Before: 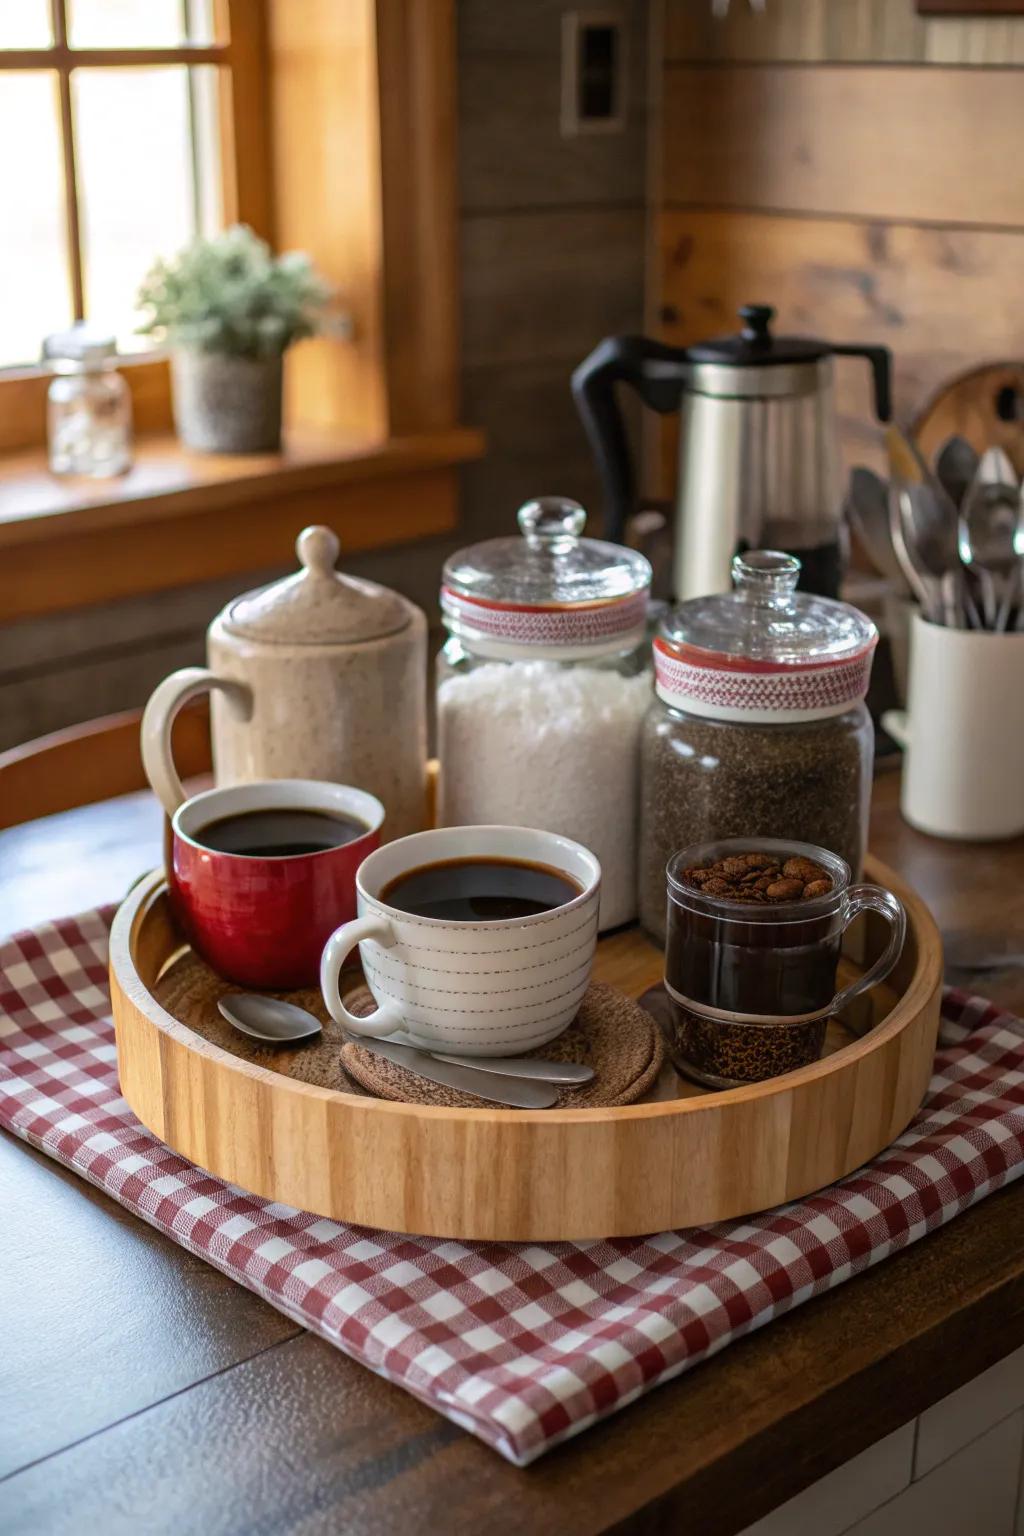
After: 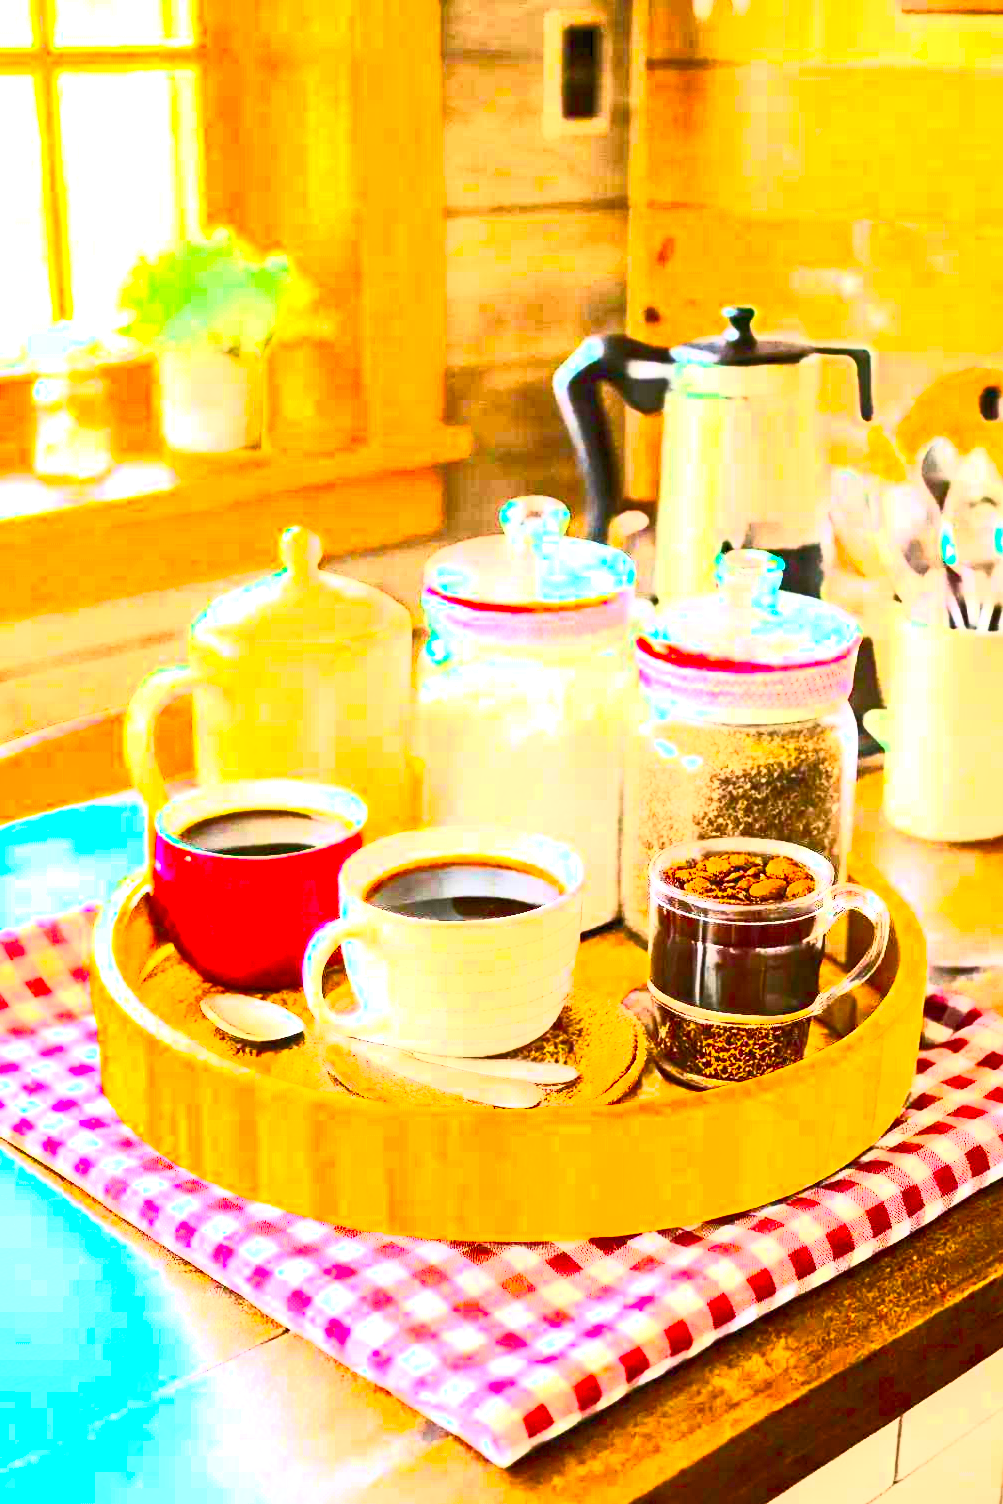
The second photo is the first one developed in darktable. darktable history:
color balance rgb: linear chroma grading › shadows -10.422%, linear chroma grading › global chroma 19.524%, perceptual saturation grading › global saturation 25.34%, perceptual brilliance grading › global brilliance 18.627%
crop: left 1.725%, right 0.286%, bottom 2.056%
exposure: black level correction 0.001, exposure 2.665 EV, compensate exposure bias true, compensate highlight preservation false
contrast brightness saturation: contrast 0.847, brightness 0.6, saturation 0.606
